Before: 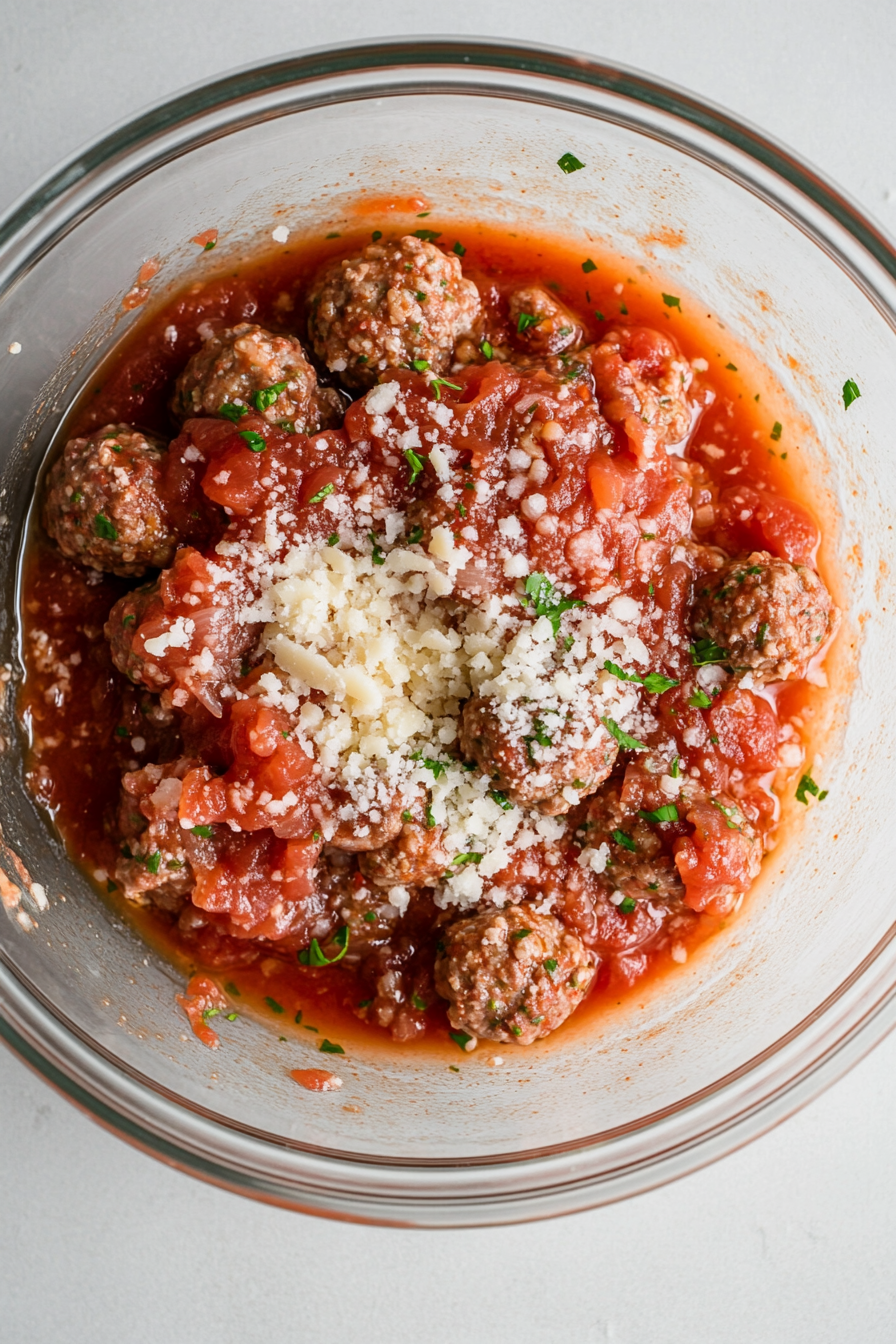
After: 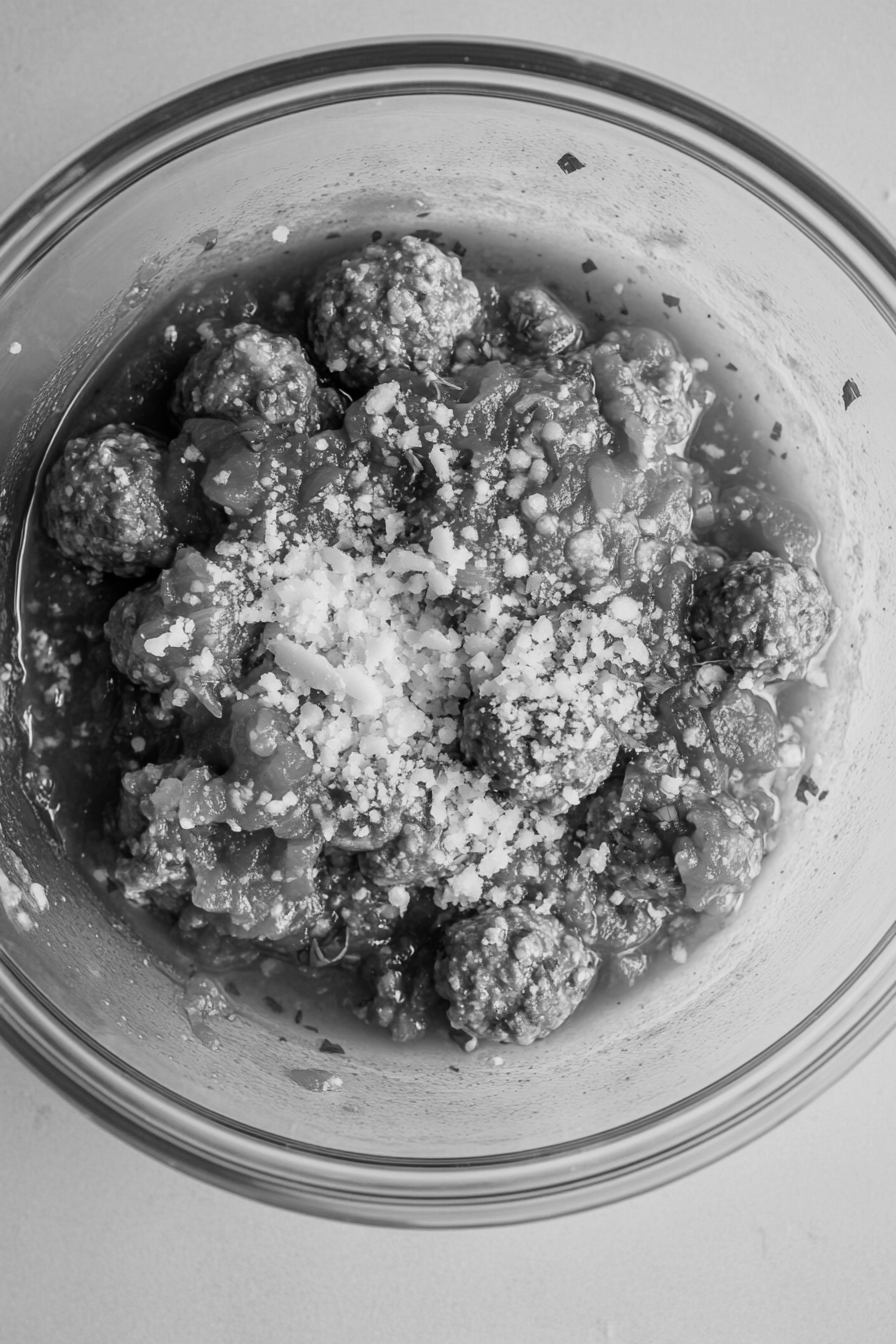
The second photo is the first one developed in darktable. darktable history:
monochrome: a 26.22, b 42.67, size 0.8
white balance: emerald 1
